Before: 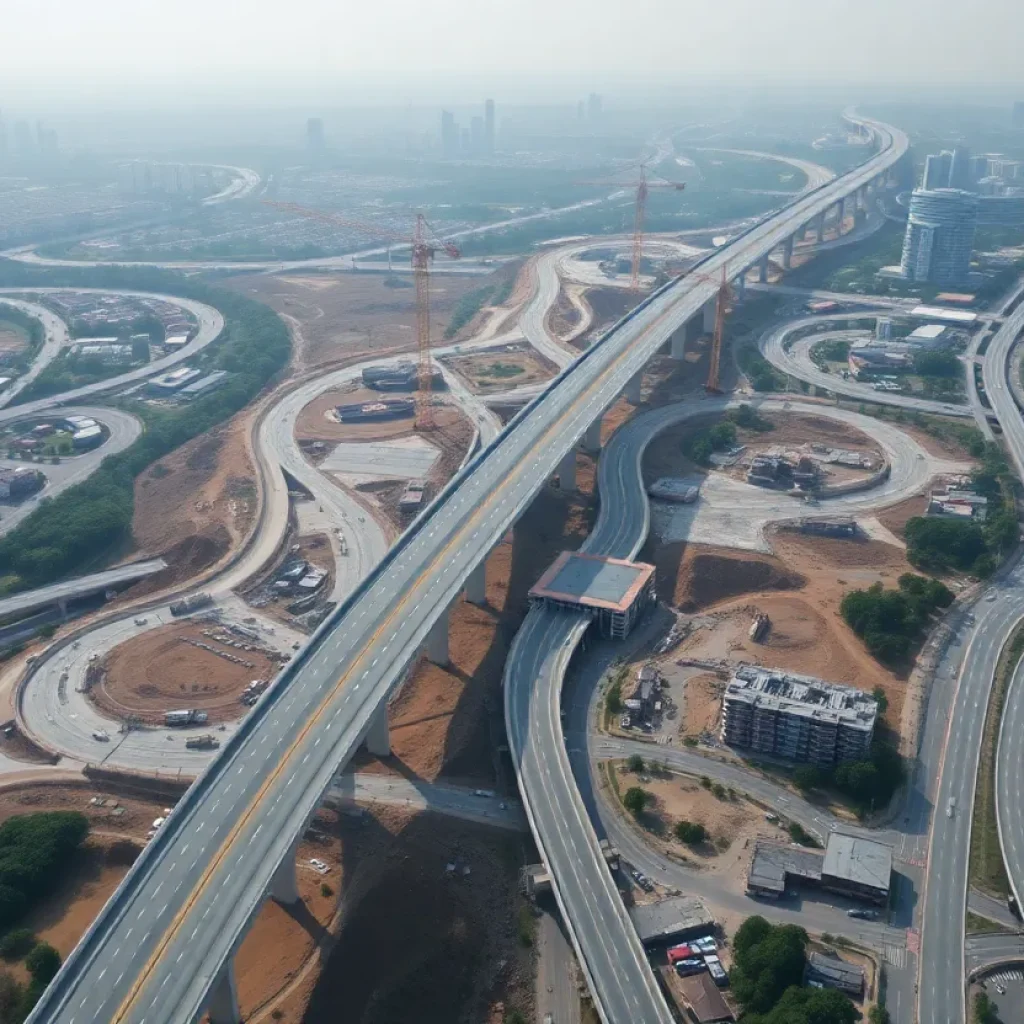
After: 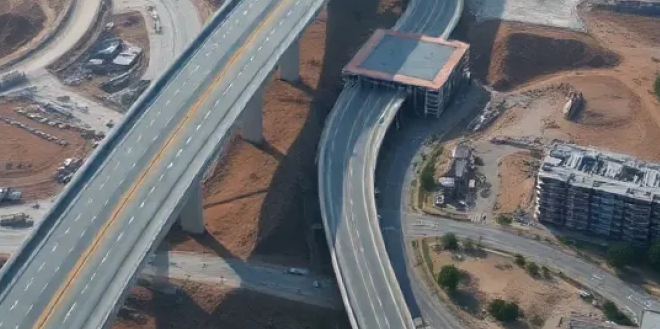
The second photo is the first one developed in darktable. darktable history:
crop: left 18.191%, top 51.031%, right 17.304%, bottom 16.806%
